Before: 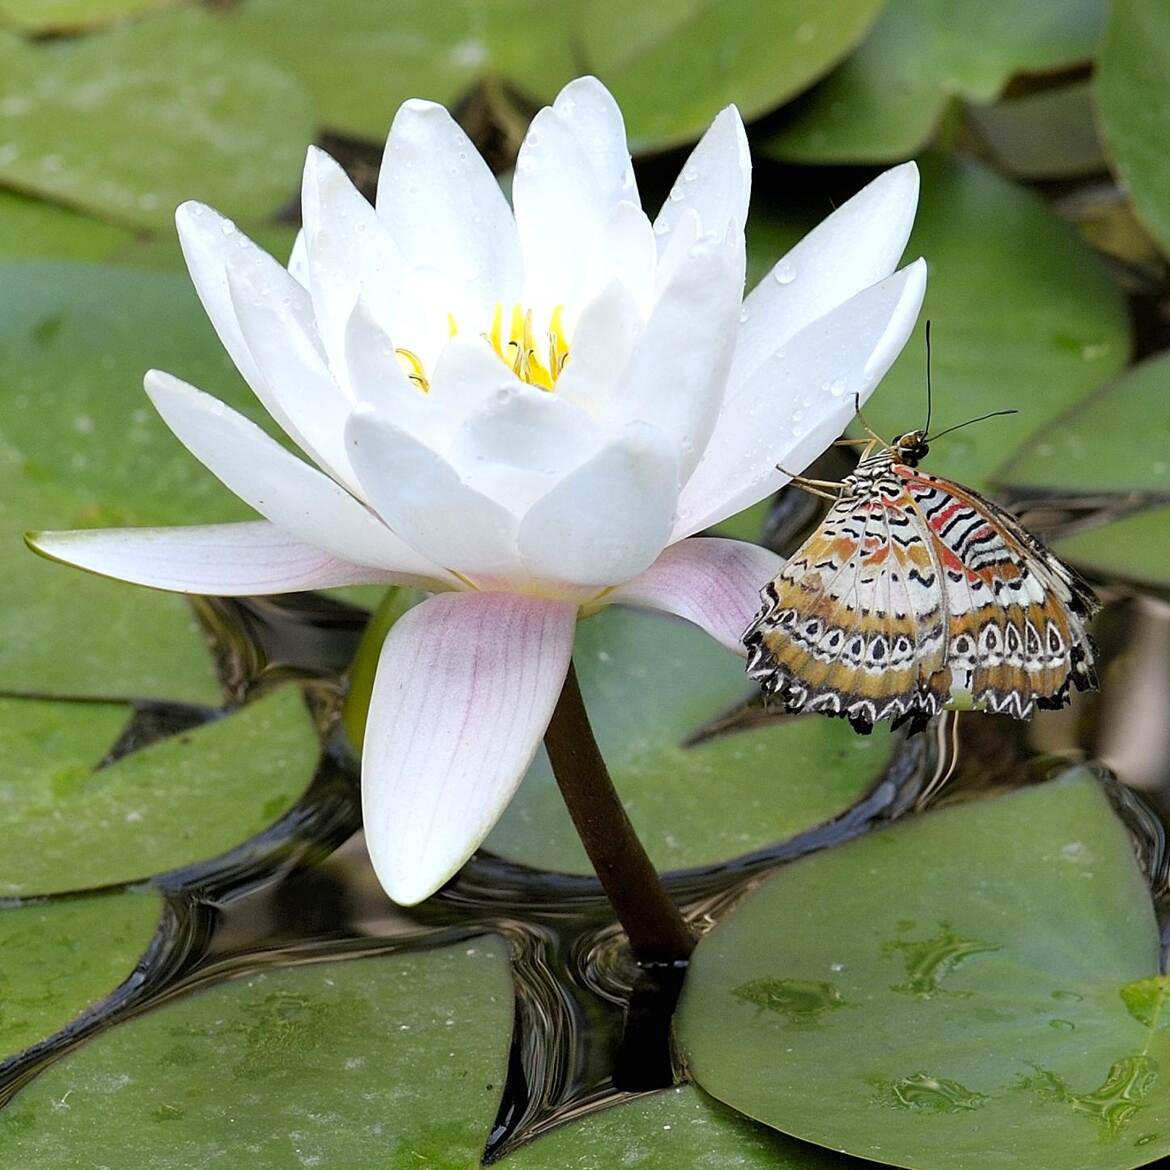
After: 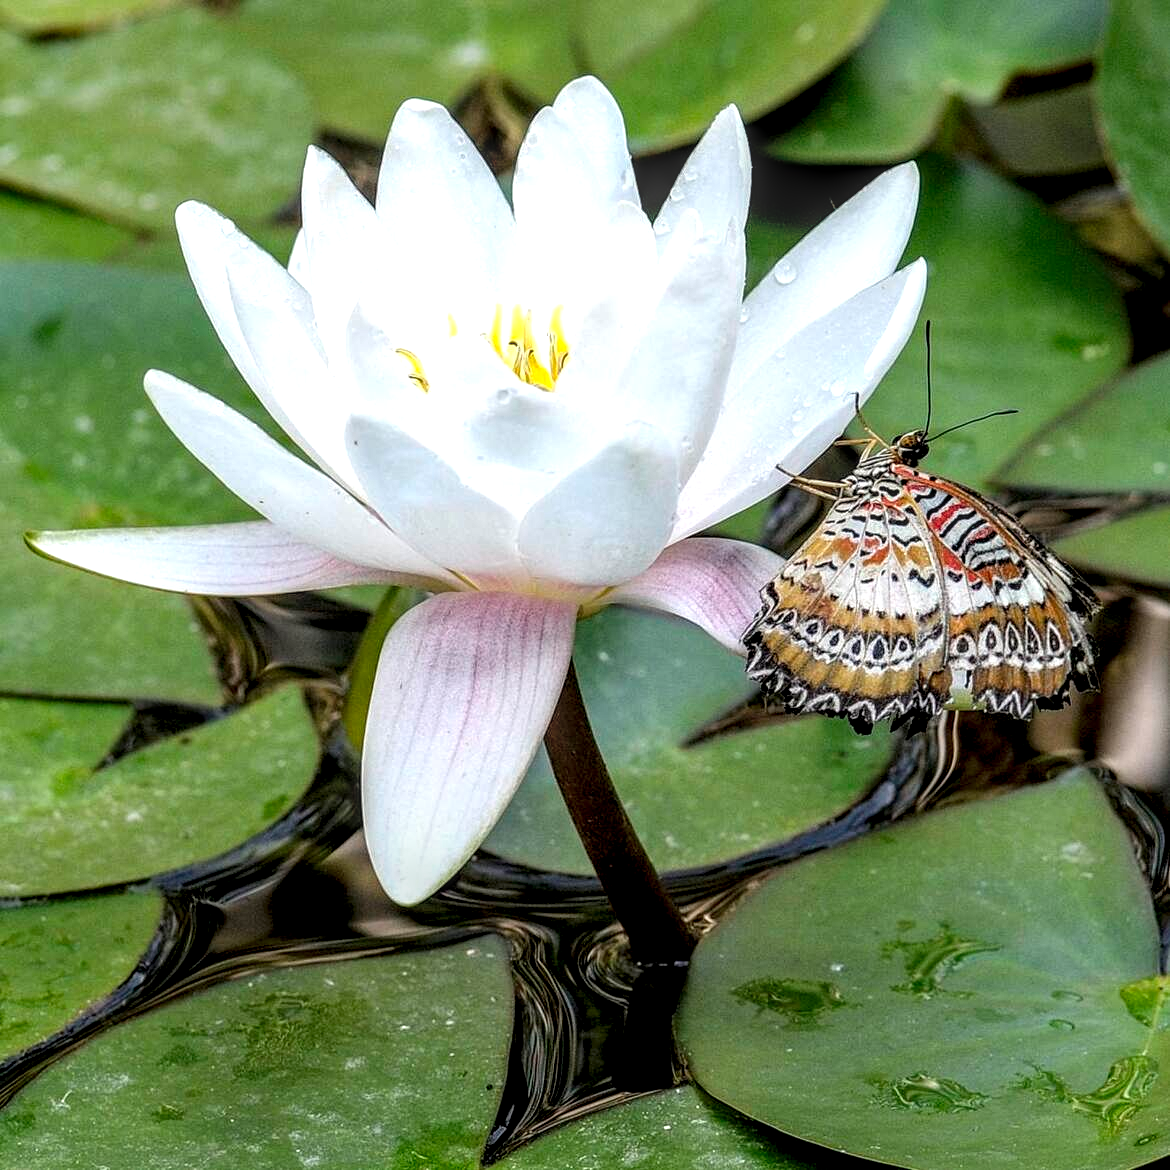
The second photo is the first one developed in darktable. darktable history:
local contrast: highlights 3%, shadows 3%, detail 181%
